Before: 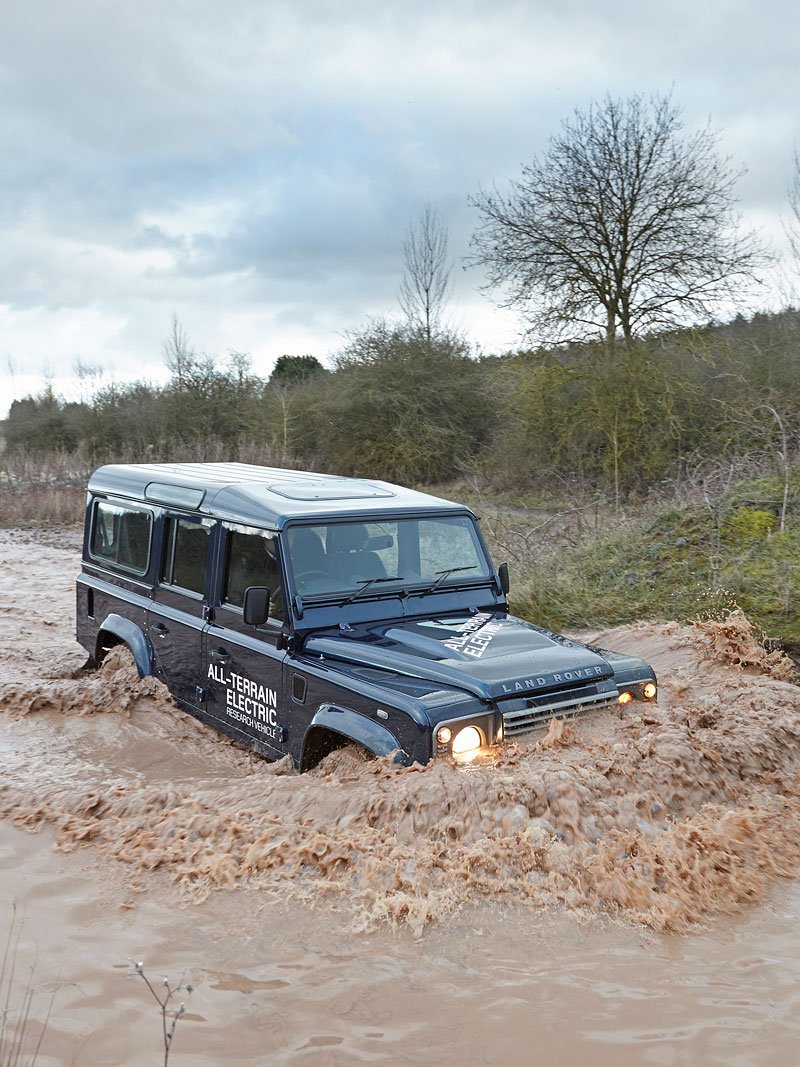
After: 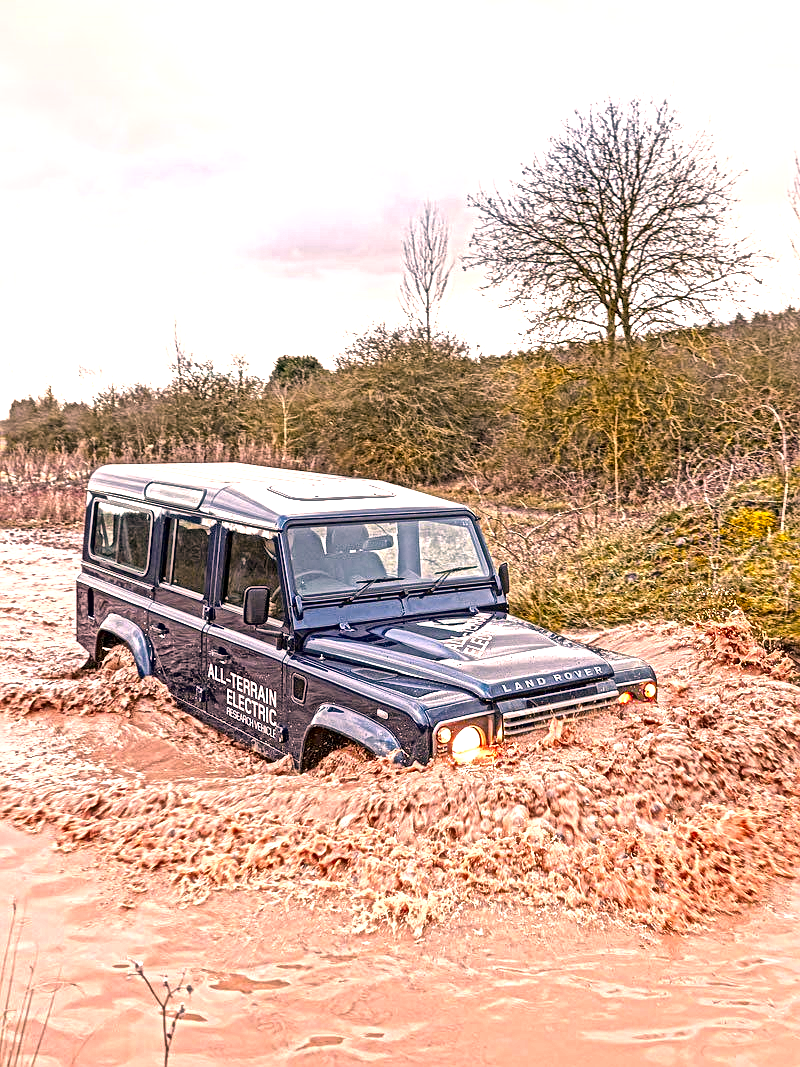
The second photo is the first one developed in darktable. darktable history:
local contrast: mode bilateral grid, contrast 20, coarseness 4, detail 298%, midtone range 0.2
color zones: curves: ch1 [(0.235, 0.558) (0.75, 0.5)]; ch2 [(0.25, 0.462) (0.749, 0.457)]
color correction: highlights a* 20.9, highlights b* 19.92
exposure: black level correction 0, exposure 0.89 EV, compensate exposure bias true, compensate highlight preservation false
color balance rgb: perceptual saturation grading › global saturation 29.734%
